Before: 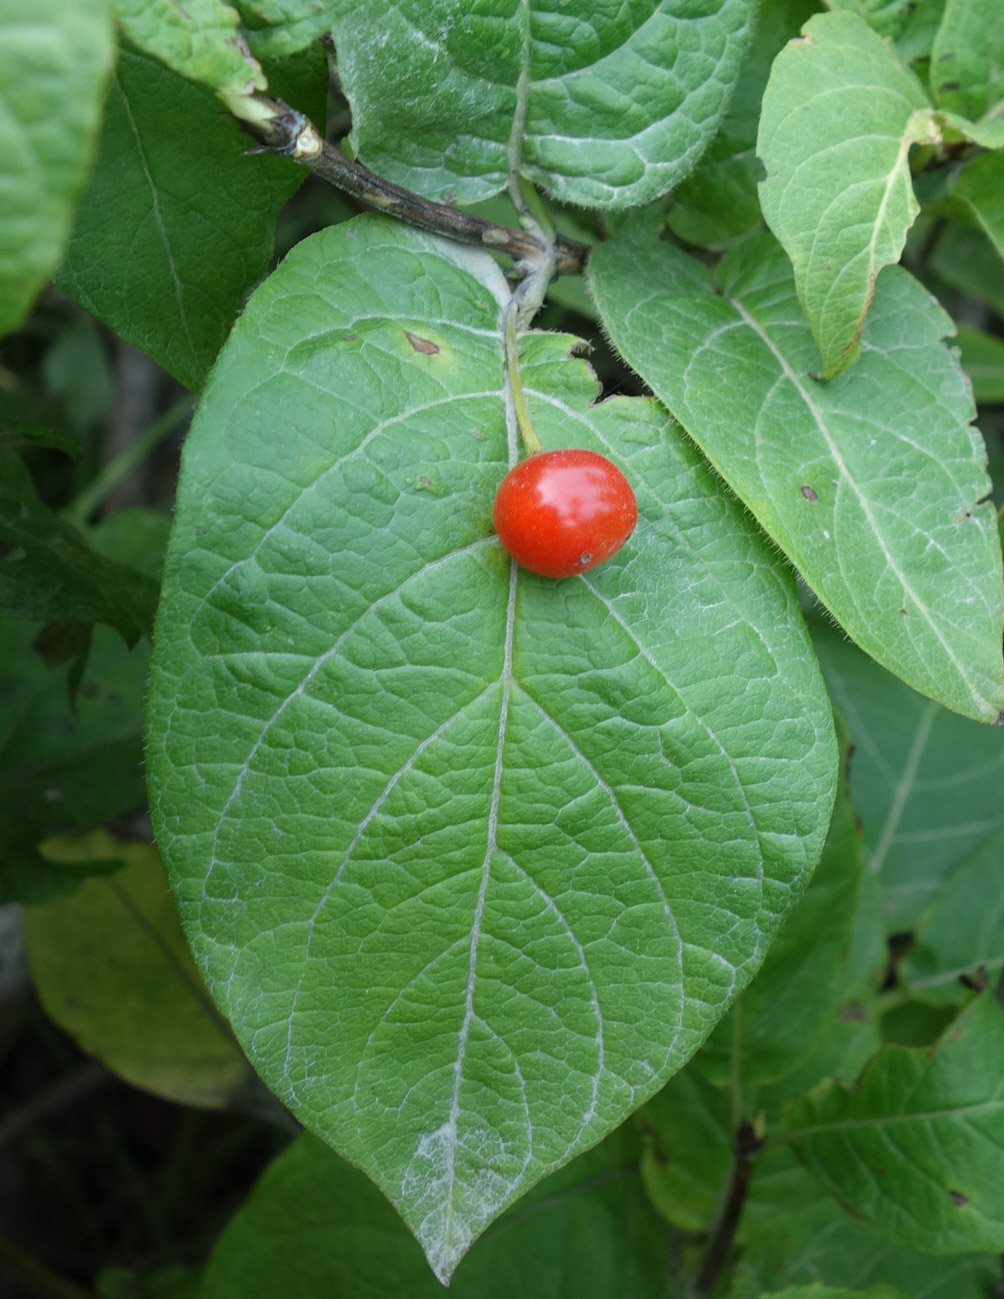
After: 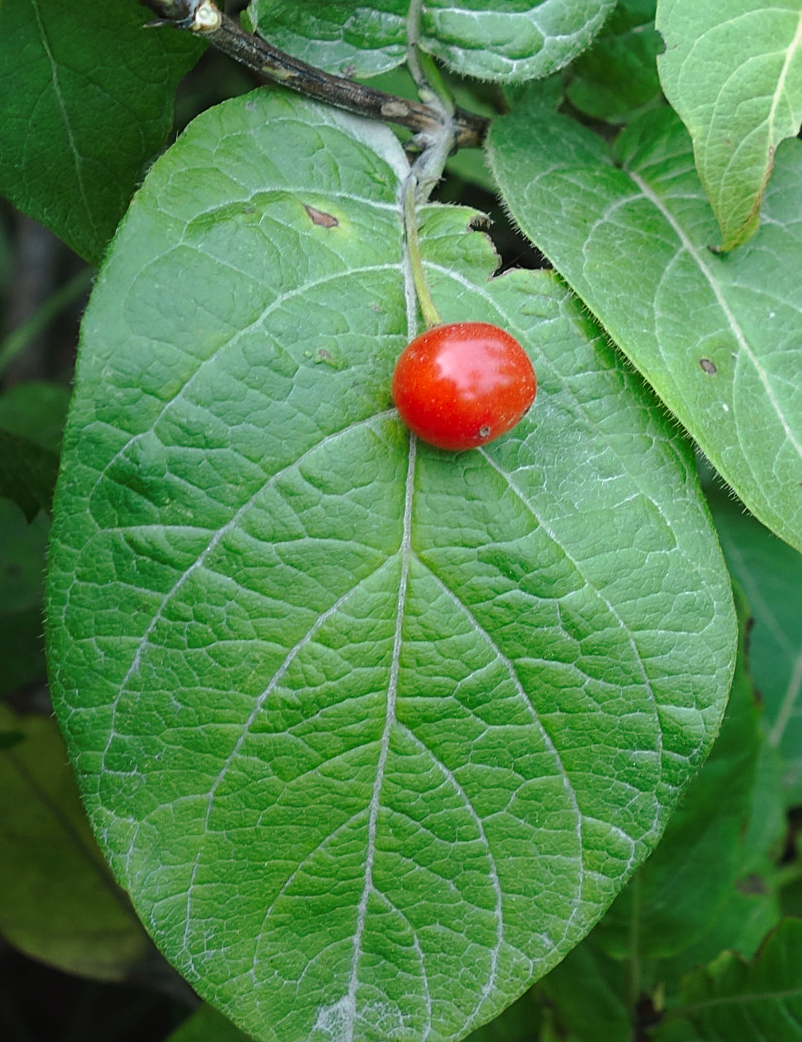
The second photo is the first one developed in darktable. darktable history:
crop and rotate: left 10.13%, top 9.894%, right 9.949%, bottom 9.828%
sharpen: on, module defaults
tone curve: curves: ch0 [(0, 0.021) (0.059, 0.053) (0.212, 0.18) (0.337, 0.304) (0.495, 0.505) (0.725, 0.731) (0.89, 0.919) (1, 1)]; ch1 [(0, 0) (0.094, 0.081) (0.285, 0.299) (0.403, 0.436) (0.479, 0.475) (0.54, 0.55) (0.615, 0.637) (0.683, 0.688) (1, 1)]; ch2 [(0, 0) (0.257, 0.217) (0.434, 0.434) (0.498, 0.507) (0.527, 0.542) (0.597, 0.587) (0.658, 0.595) (1, 1)], preserve colors none
